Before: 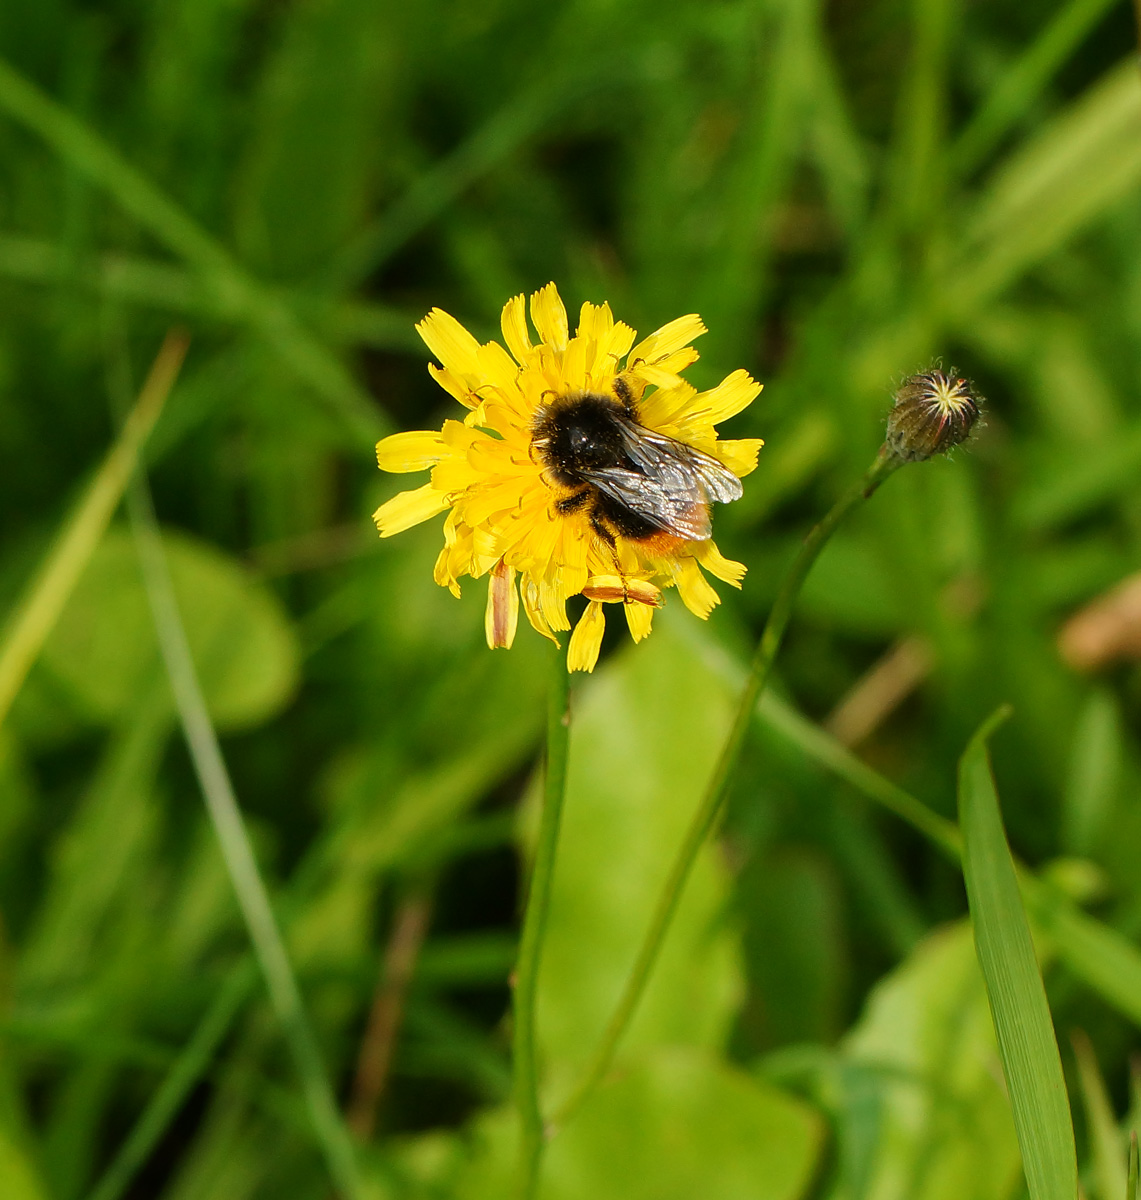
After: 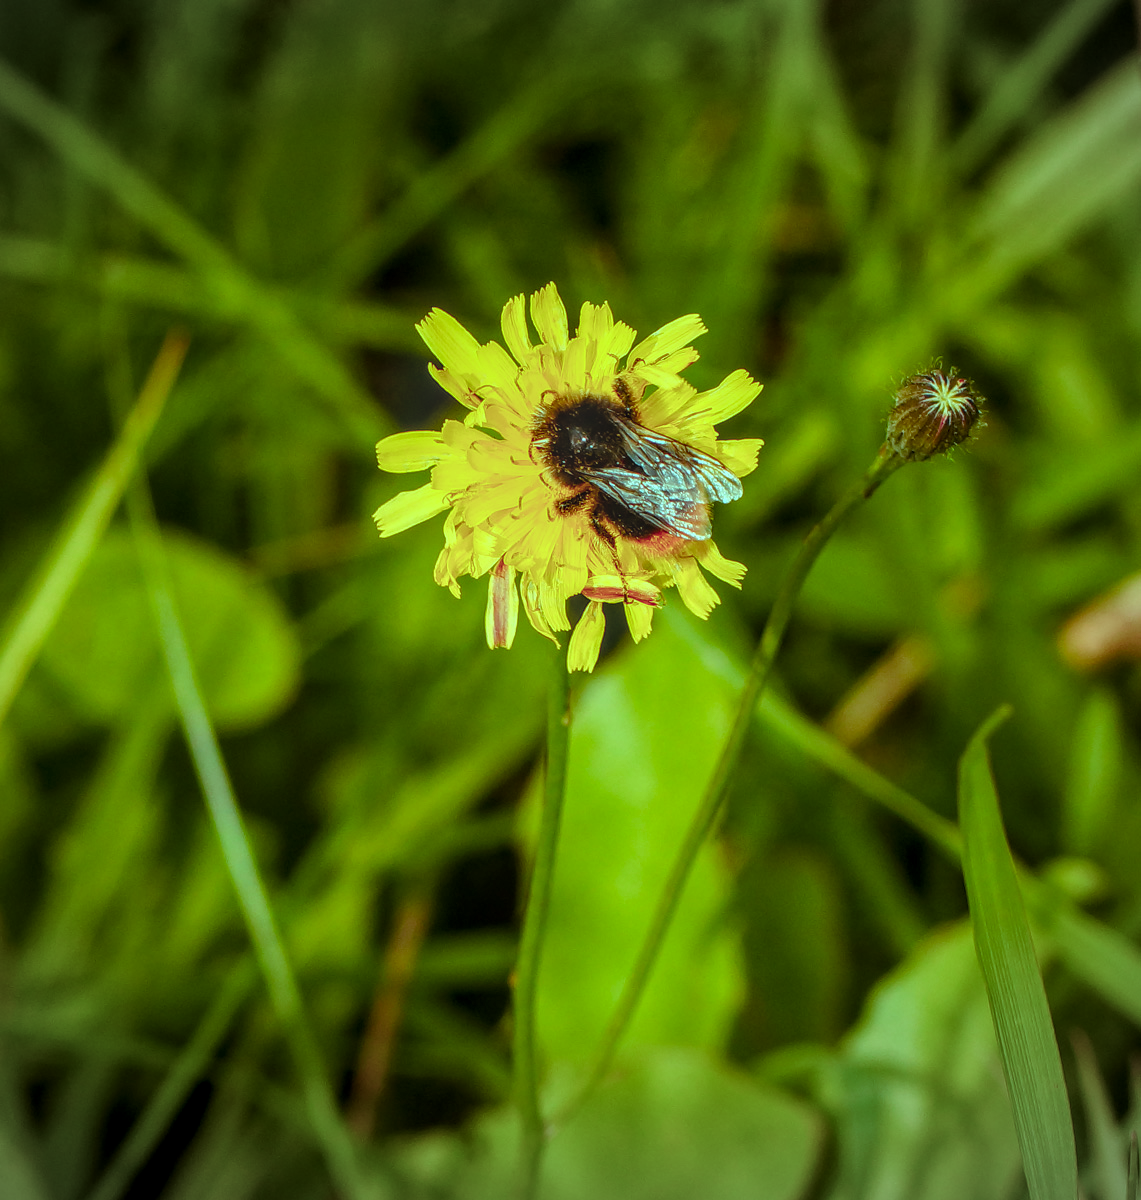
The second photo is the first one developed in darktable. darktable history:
local contrast: highlights 3%, shadows 1%, detail 133%
vignetting: fall-off start 85.37%, fall-off radius 80.97%, width/height ratio 1.227
color balance rgb: shadows lift › chroma 0.725%, shadows lift › hue 113.68°, highlights gain › chroma 7.604%, highlights gain › hue 184.79°, global offset › hue 170.47°, perceptual saturation grading › global saturation 20%, perceptual saturation grading › highlights -24.935%, perceptual saturation grading › shadows 24.861%, hue shift -12.51°
